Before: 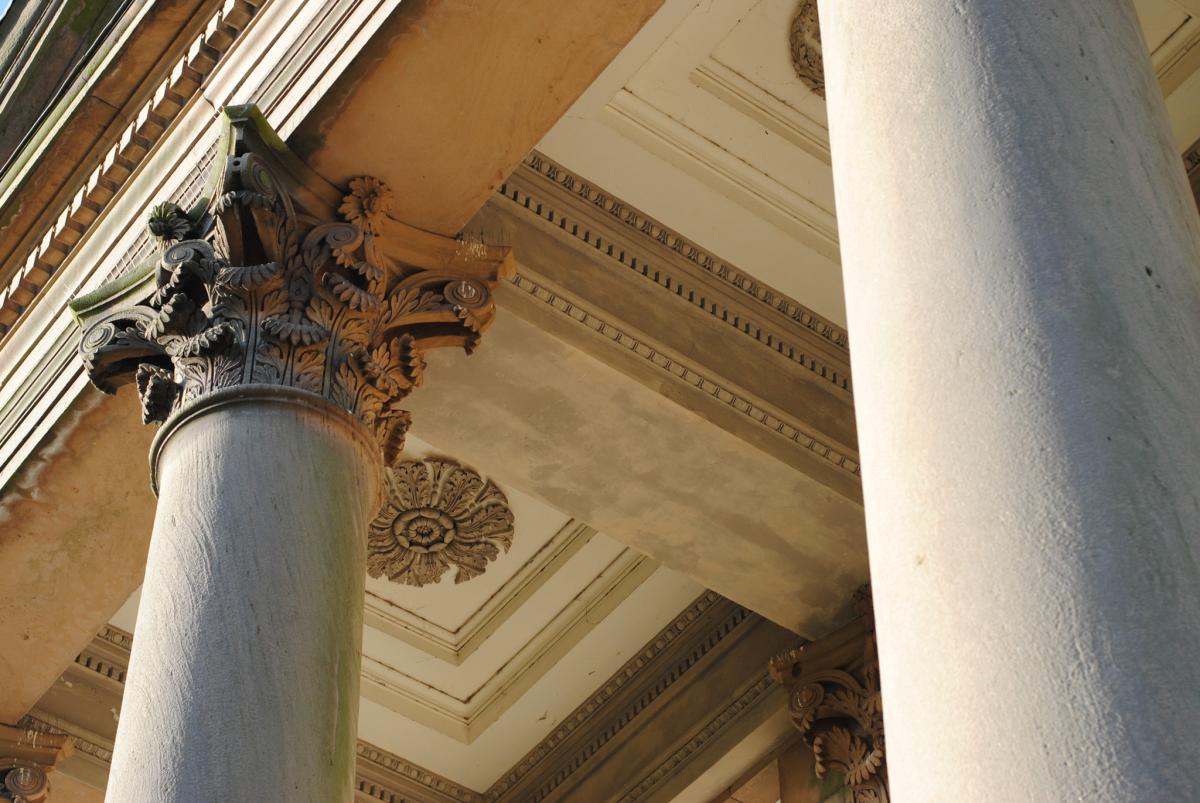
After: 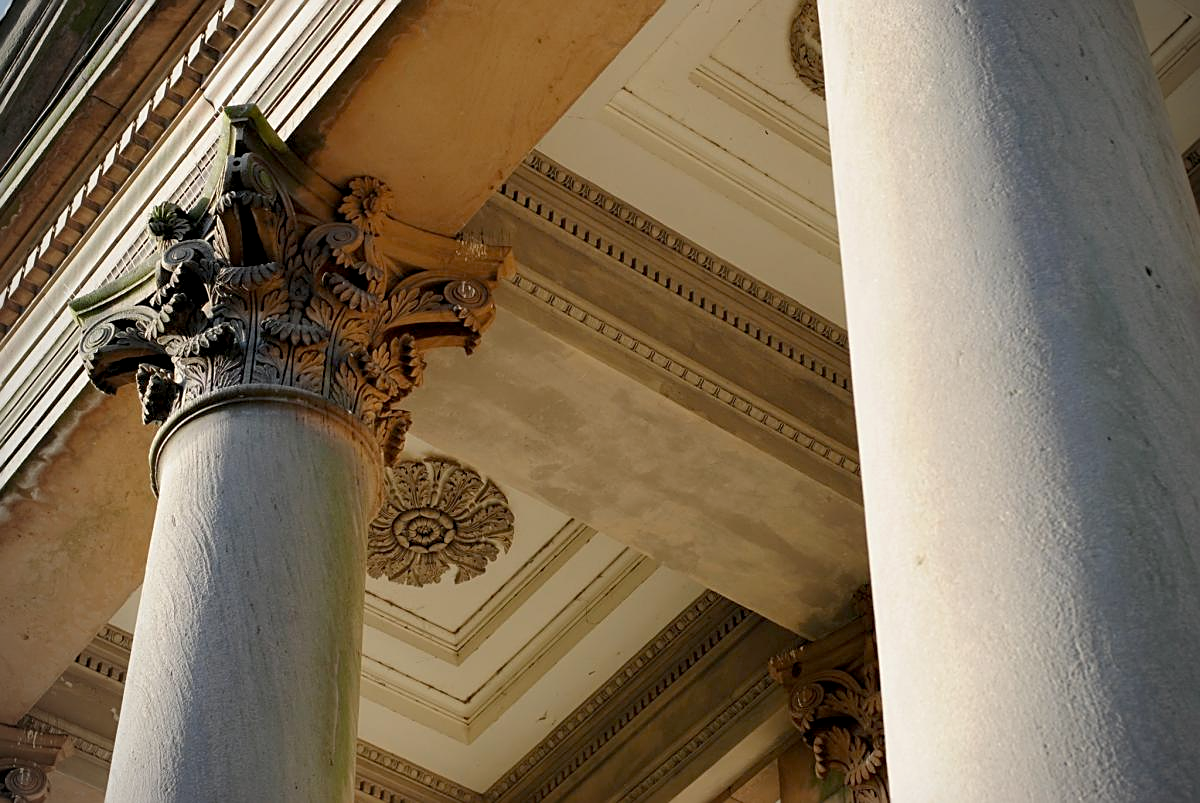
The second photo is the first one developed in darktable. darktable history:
tone equalizer: on, module defaults
vignetting: unbound false
exposure: black level correction 0.009, exposure -0.159 EV, compensate highlight preservation false
sharpen: on, module defaults
